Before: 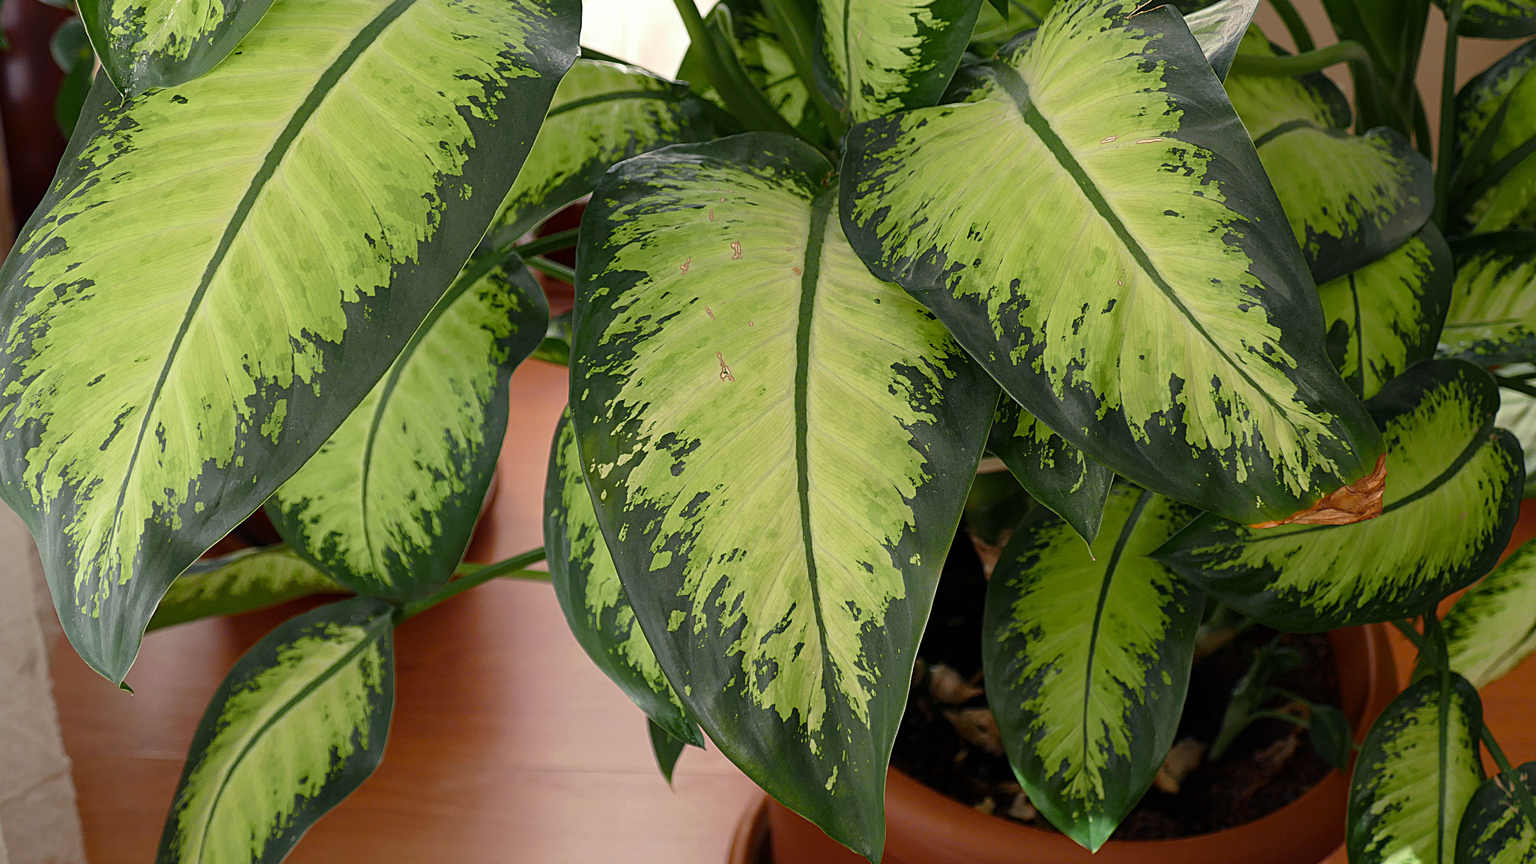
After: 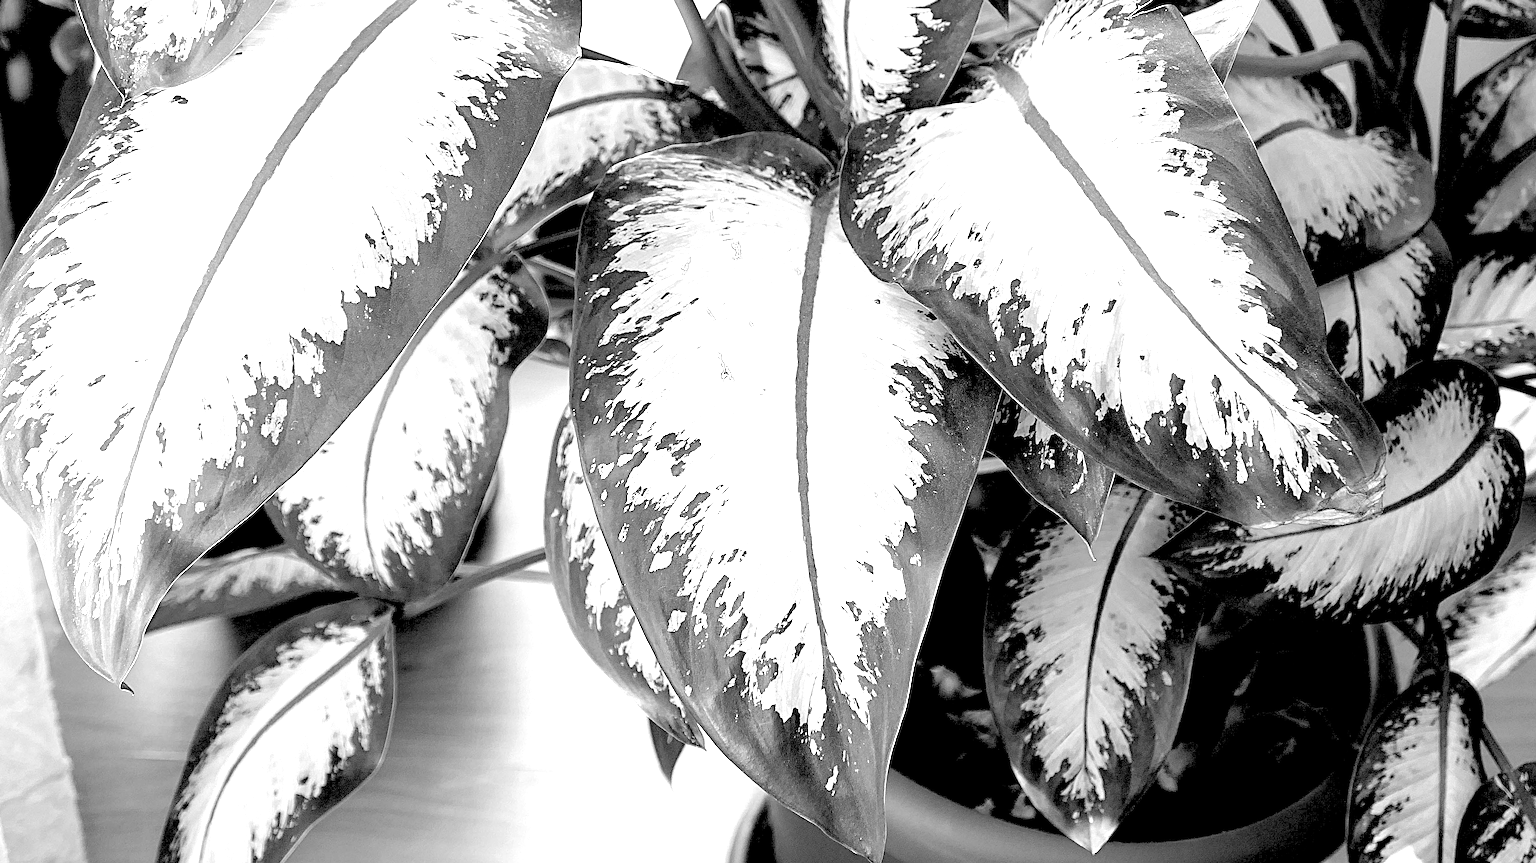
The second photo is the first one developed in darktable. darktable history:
exposure: black level correction 0.016, exposure 1.774 EV, compensate highlight preservation false
rgb levels: levels [[0.013, 0.434, 0.89], [0, 0.5, 1], [0, 0.5, 1]]
sharpen: on, module defaults
levels: levels [0, 0.478, 1]
monochrome: a 30.25, b 92.03
